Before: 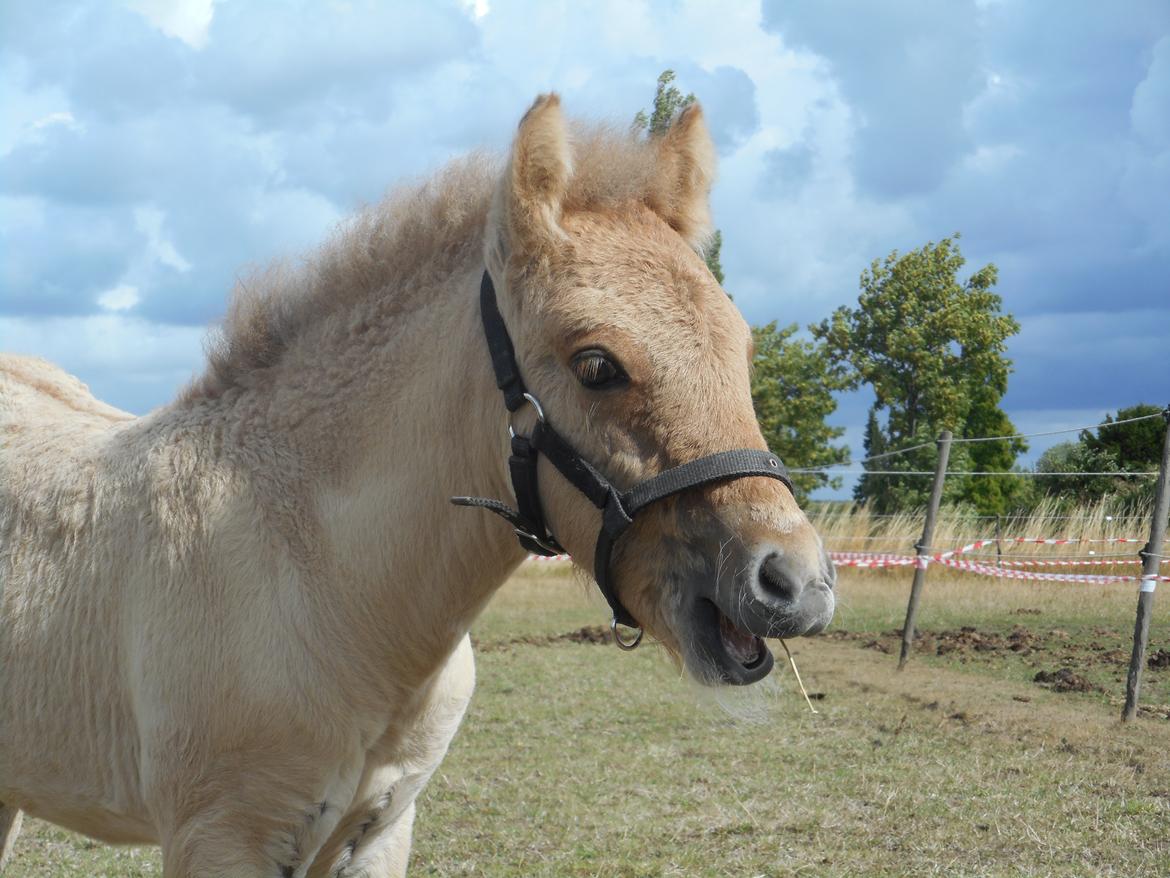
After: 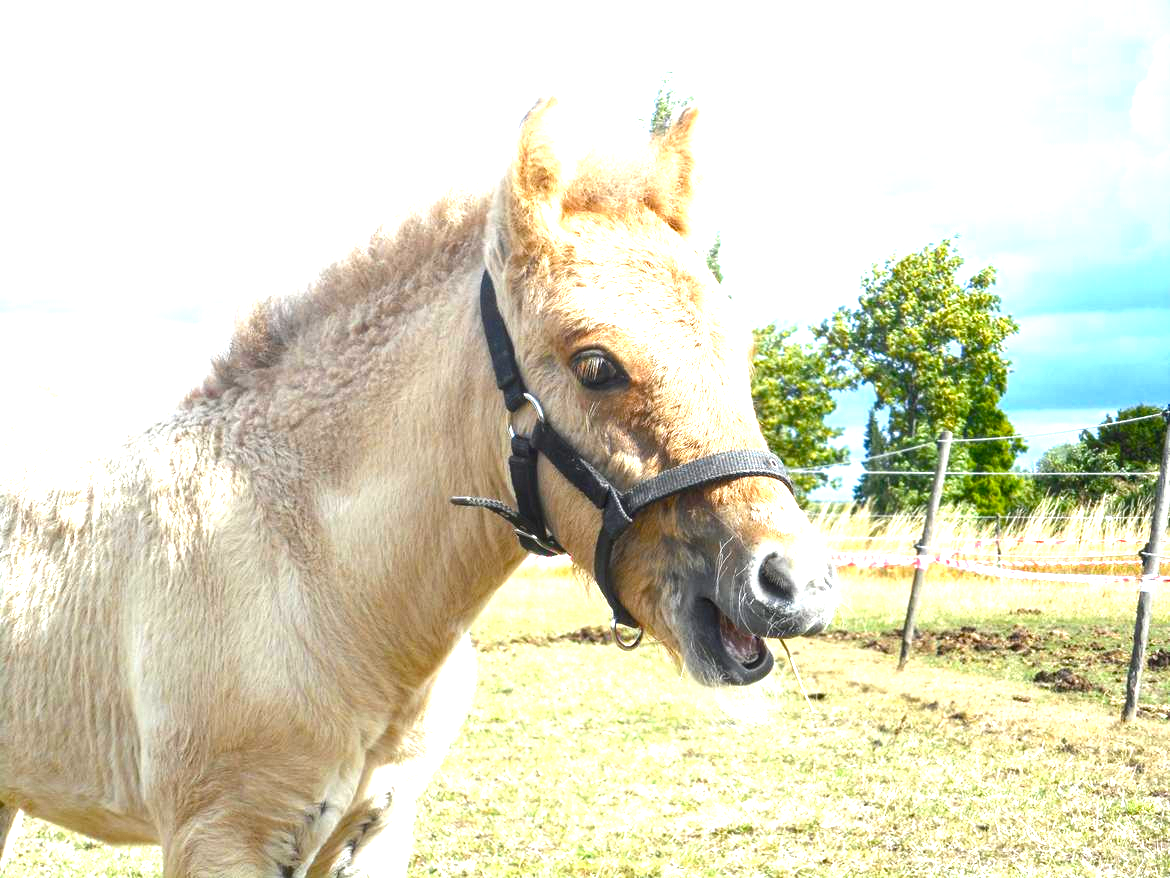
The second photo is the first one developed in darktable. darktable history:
color balance rgb: linear chroma grading › global chroma 14.464%, perceptual saturation grading › global saturation 20%, perceptual saturation grading › highlights -14.175%, perceptual saturation grading › shadows 49.485%, perceptual brilliance grading › global brilliance -5.787%, perceptual brilliance grading › highlights 24.457%, perceptual brilliance grading › mid-tones 7.315%, perceptual brilliance grading › shadows -5.015%
exposure: black level correction 0, exposure 1.2 EV, compensate highlight preservation false
local contrast: on, module defaults
